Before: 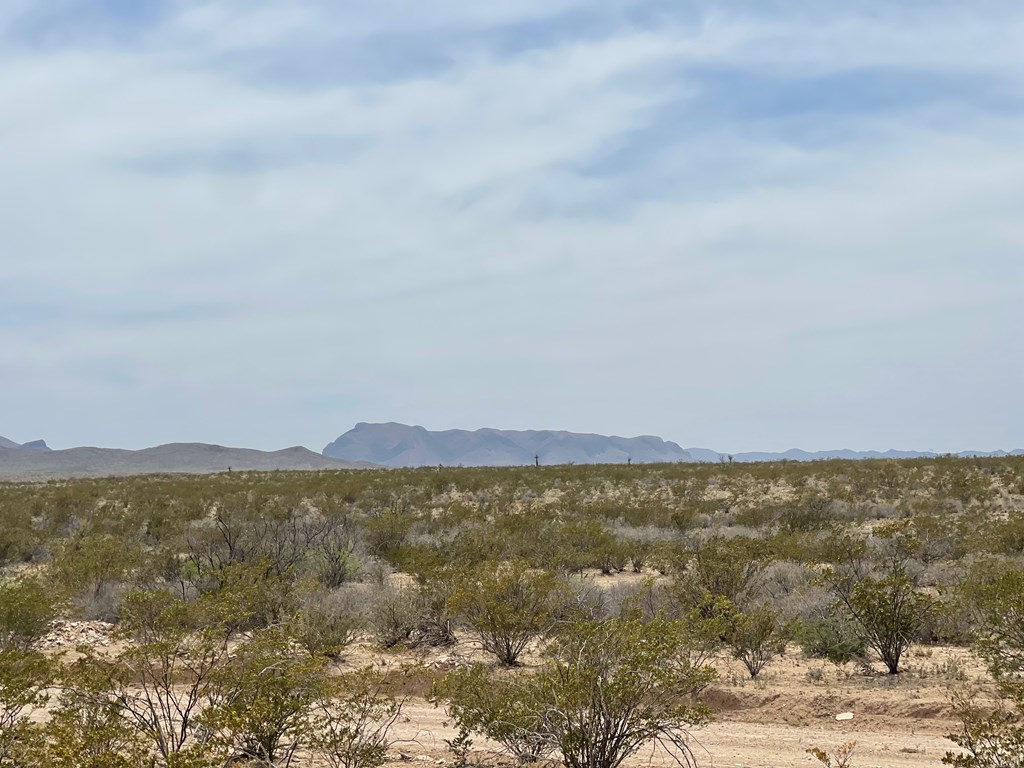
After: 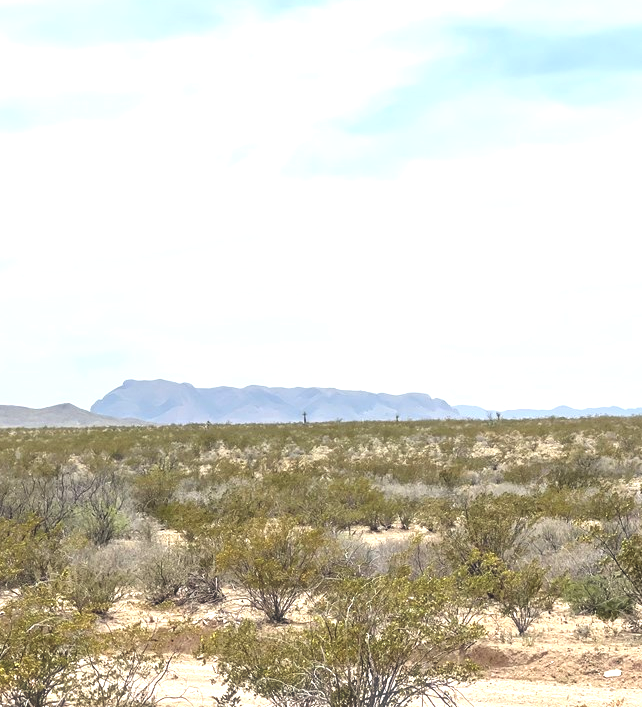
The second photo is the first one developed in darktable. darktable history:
crop and rotate: left 22.725%, top 5.631%, right 14.5%, bottom 2.295%
haze removal: strength -0.051, compatibility mode true, adaptive false
exposure: black level correction 0, exposure 1 EV, compensate highlight preservation false
